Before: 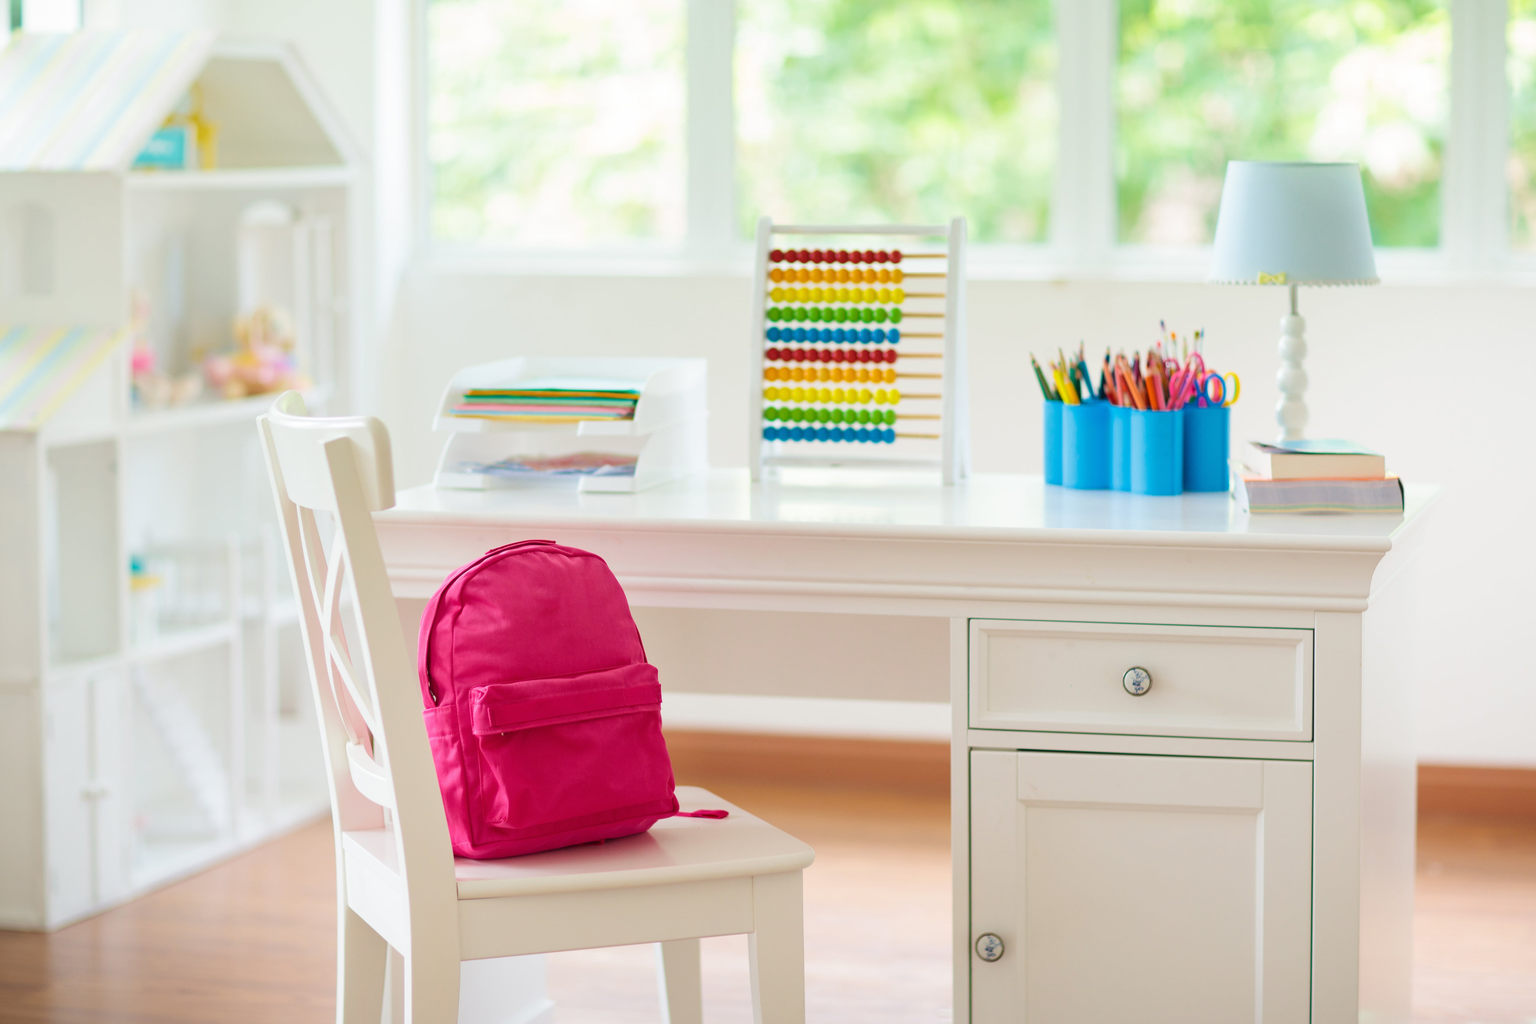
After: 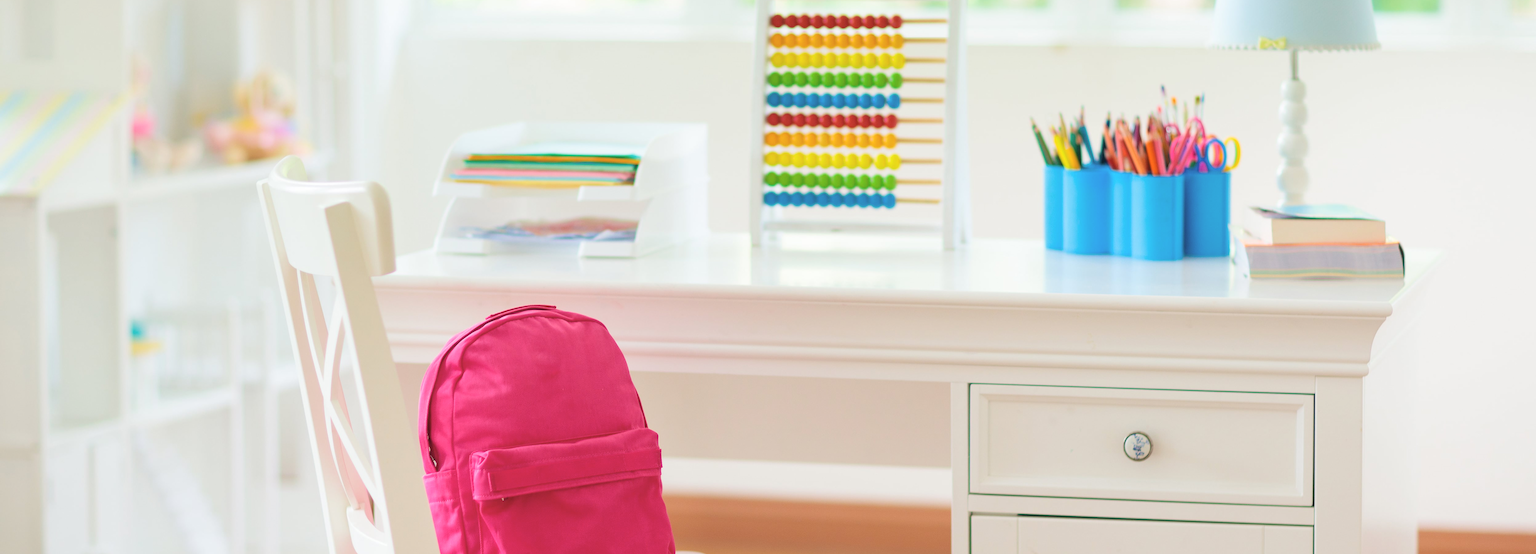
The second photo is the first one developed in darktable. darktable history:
levels: black 3.84%
contrast brightness saturation: brightness 0.121
crop and rotate: top 22.983%, bottom 22.826%
